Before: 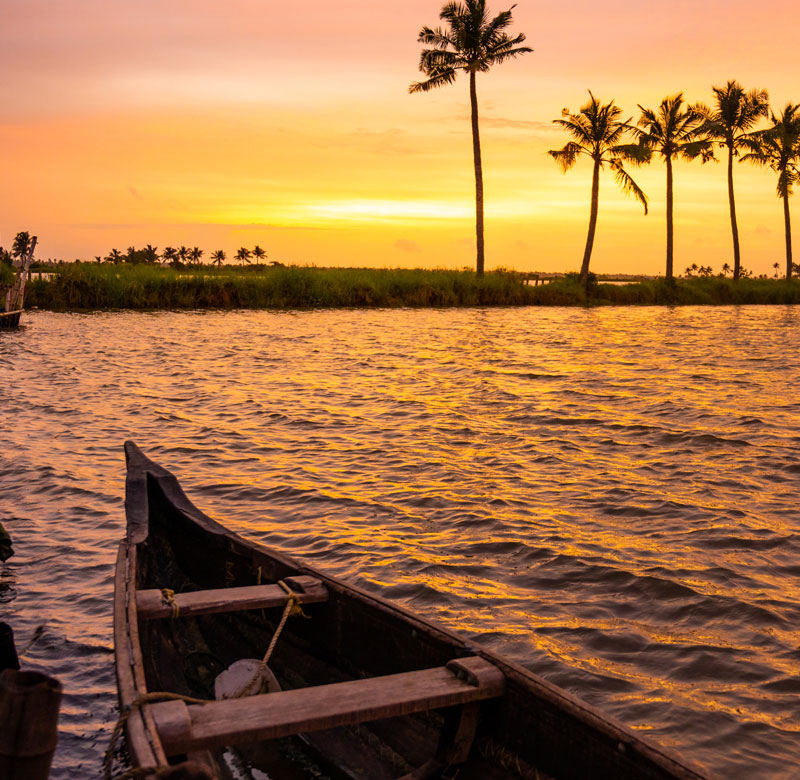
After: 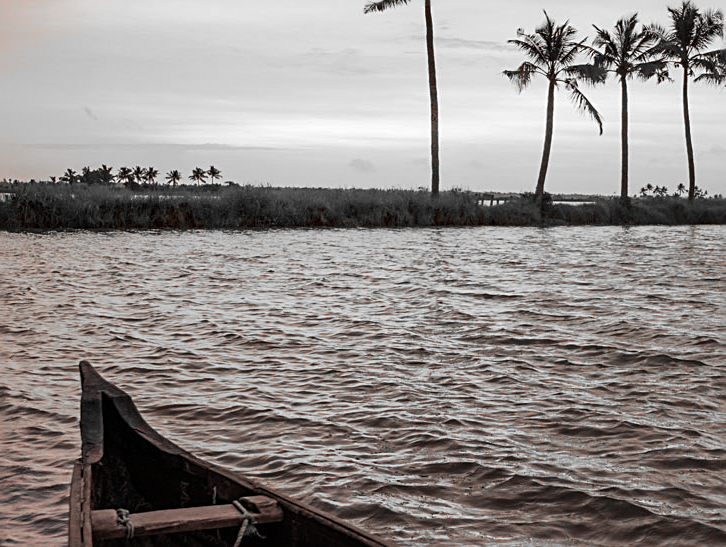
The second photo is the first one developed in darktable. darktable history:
sharpen: radius 2.14, amount 0.385, threshold 0.023
crop: left 5.642%, top 10.297%, right 3.55%, bottom 19.464%
color zones: curves: ch1 [(0, 0.006) (0.094, 0.285) (0.171, 0.001) (0.429, 0.001) (0.571, 0.003) (0.714, 0.004) (0.857, 0.004) (1, 0.006)]
